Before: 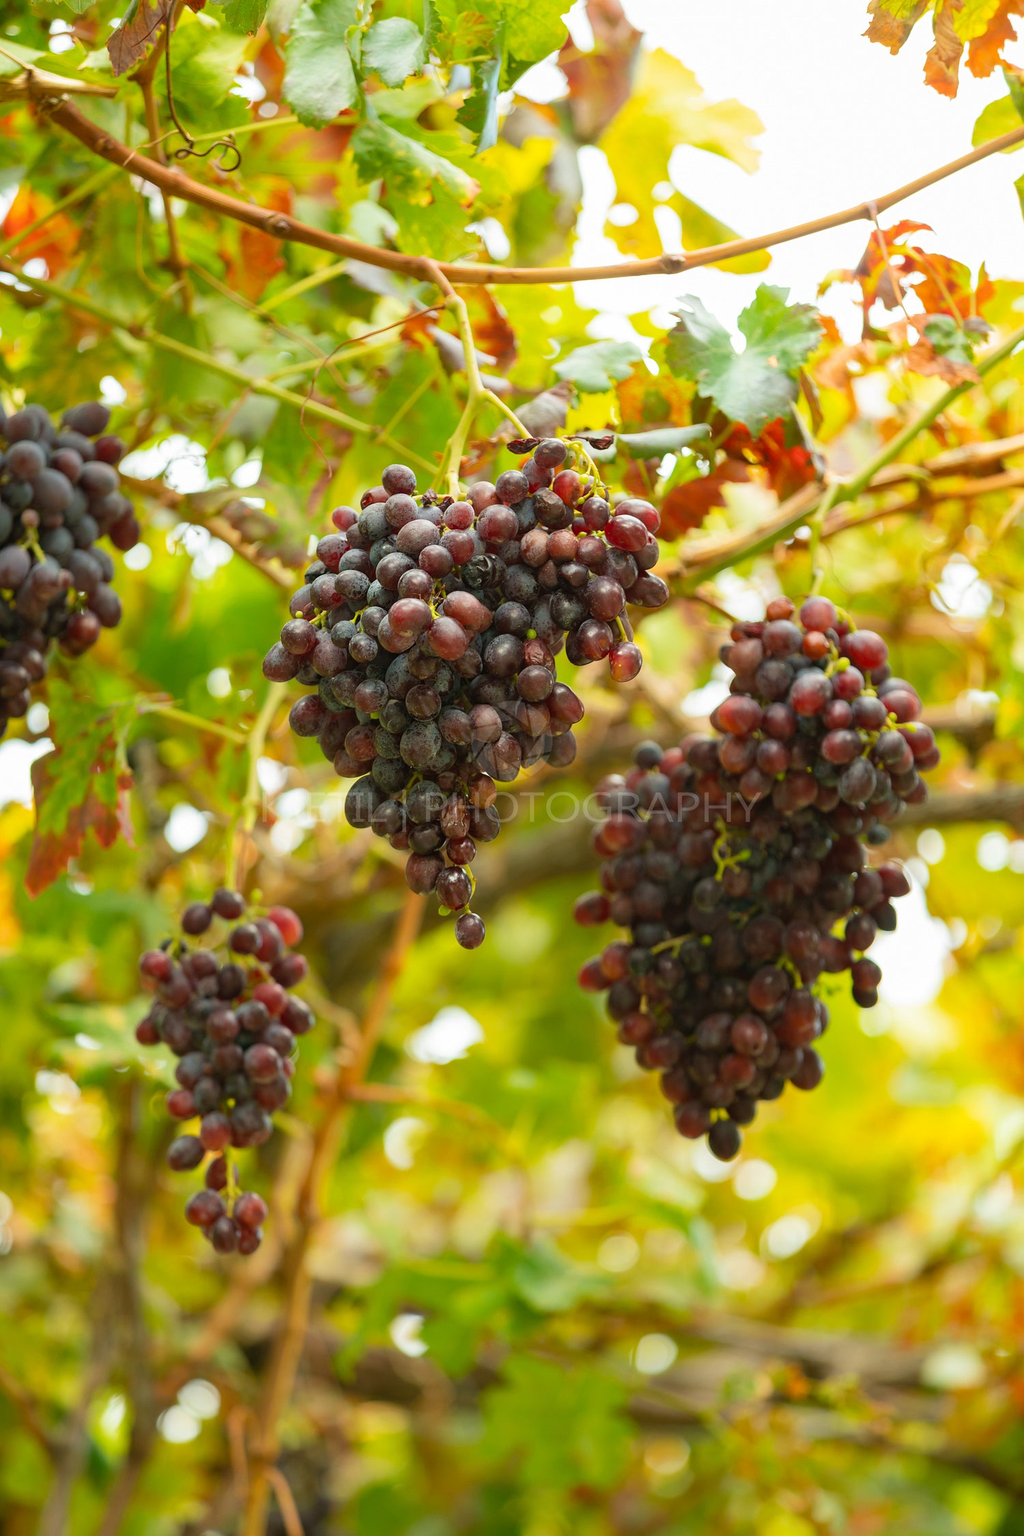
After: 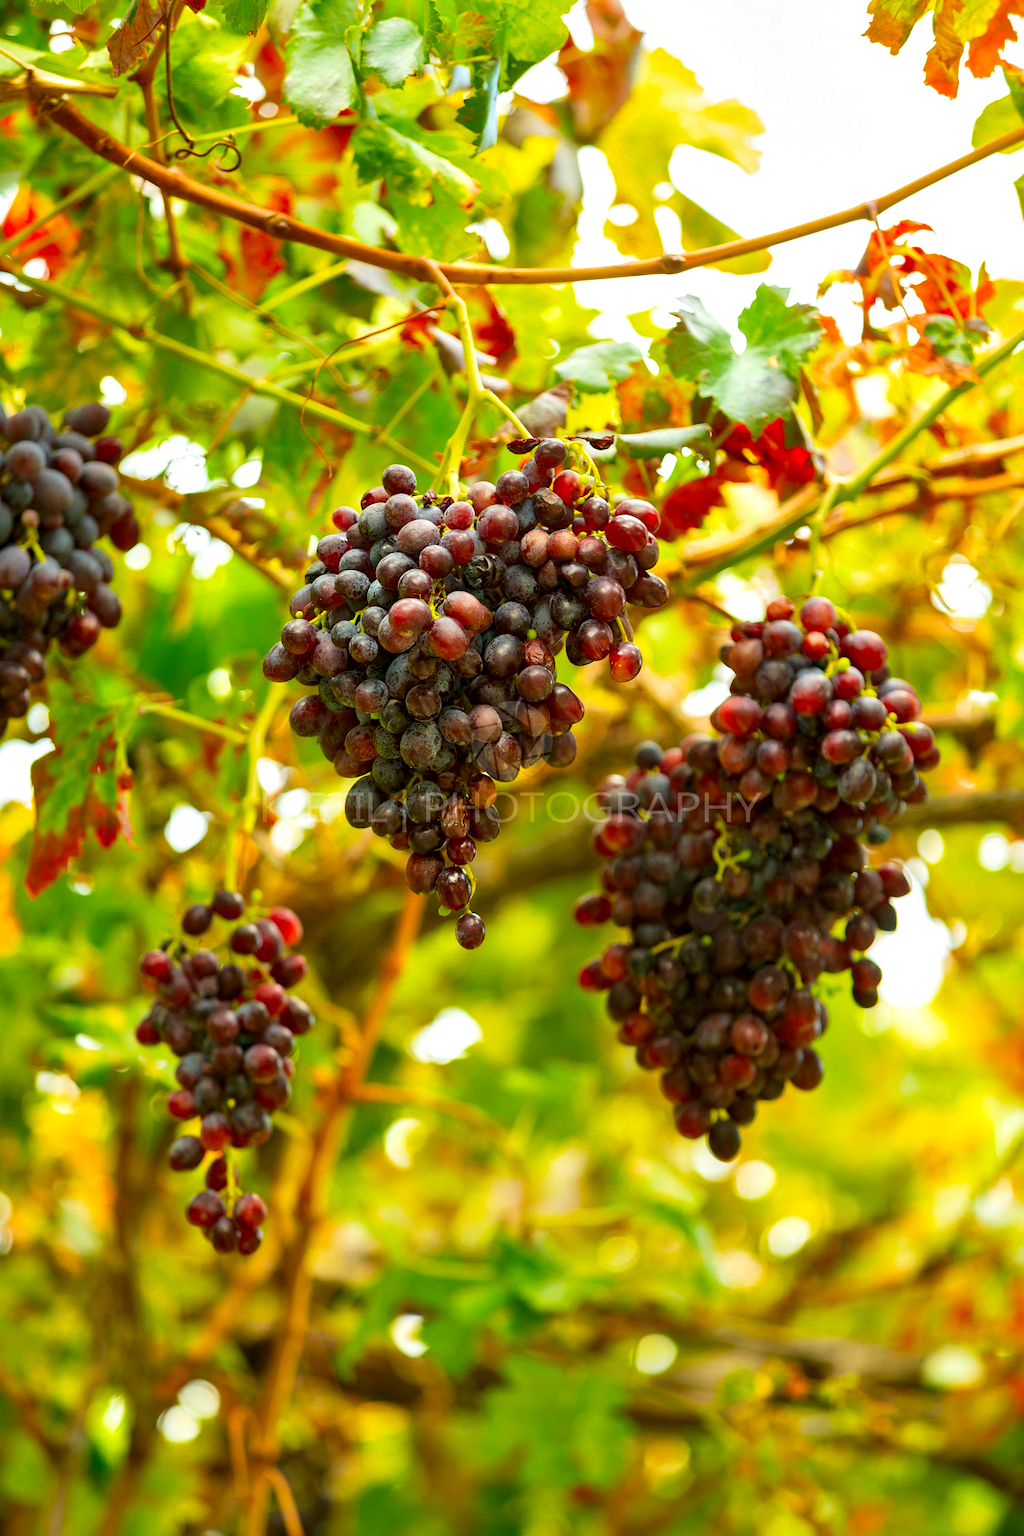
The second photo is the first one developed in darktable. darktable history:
color contrast: green-magenta contrast 1.55, blue-yellow contrast 1.83
contrast brightness saturation: saturation -0.05
local contrast: mode bilateral grid, contrast 25, coarseness 60, detail 151%, midtone range 0.2
